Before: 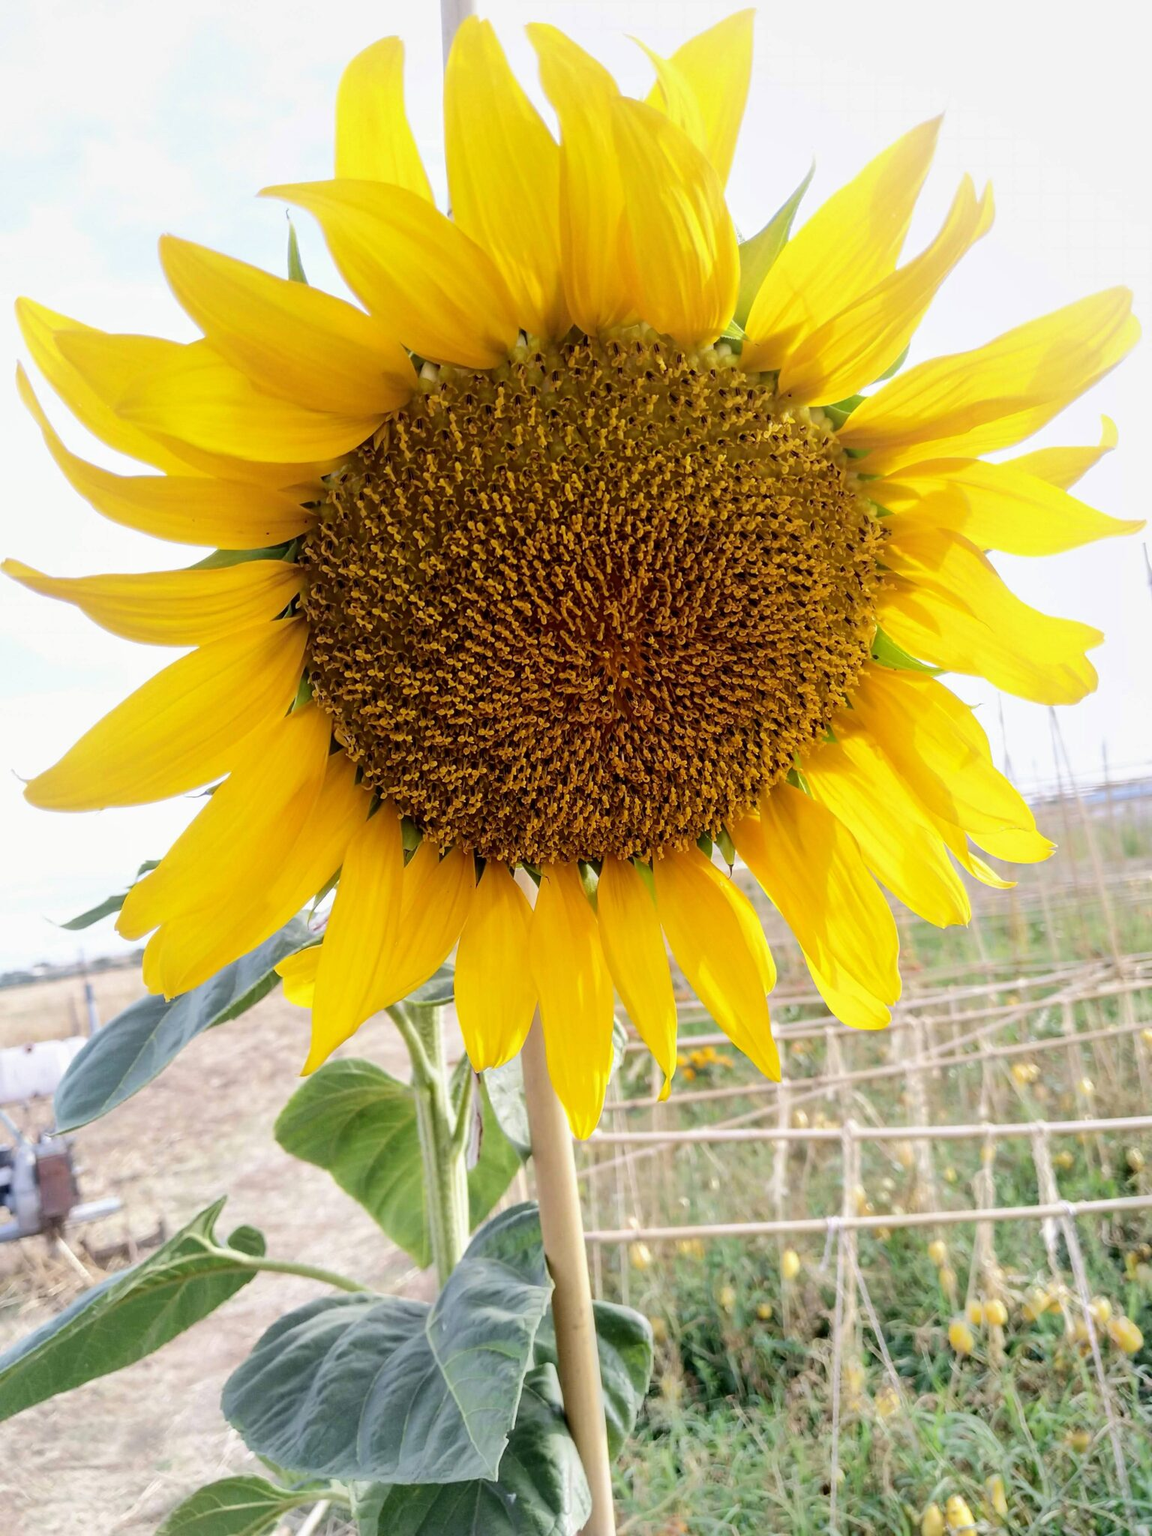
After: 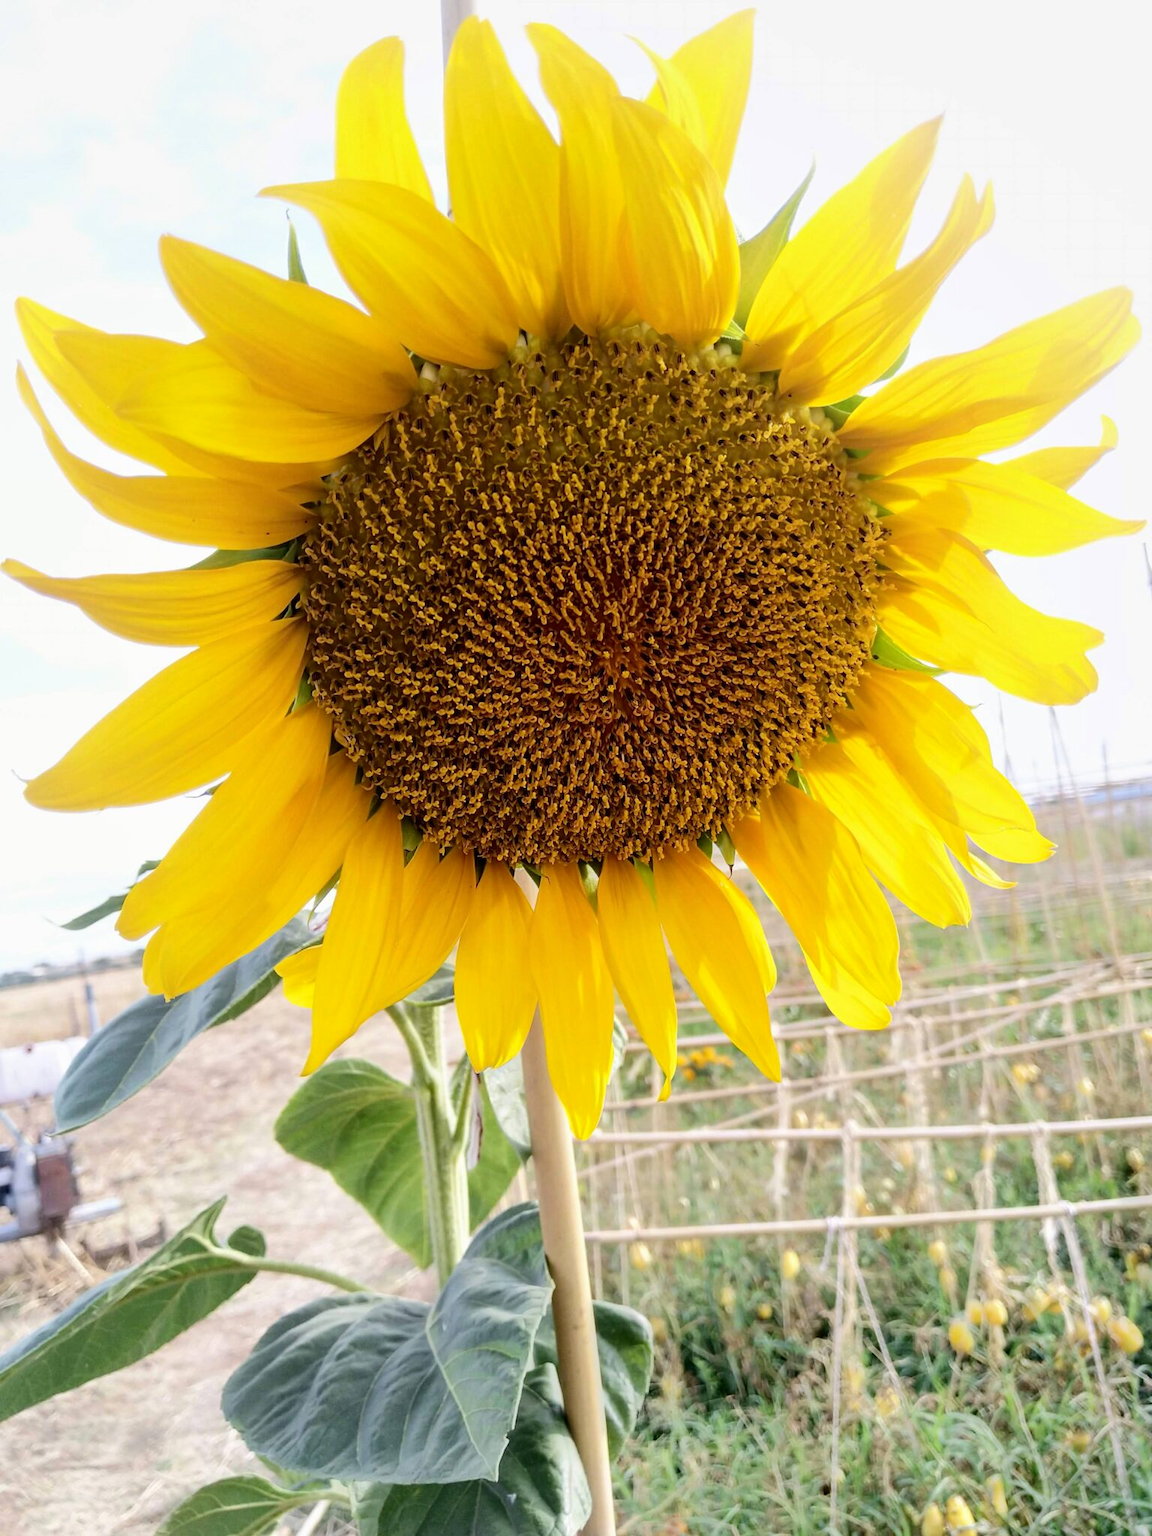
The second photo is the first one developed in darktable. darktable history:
contrast brightness saturation: contrast 0.101, brightness 0.01, saturation 0.024
